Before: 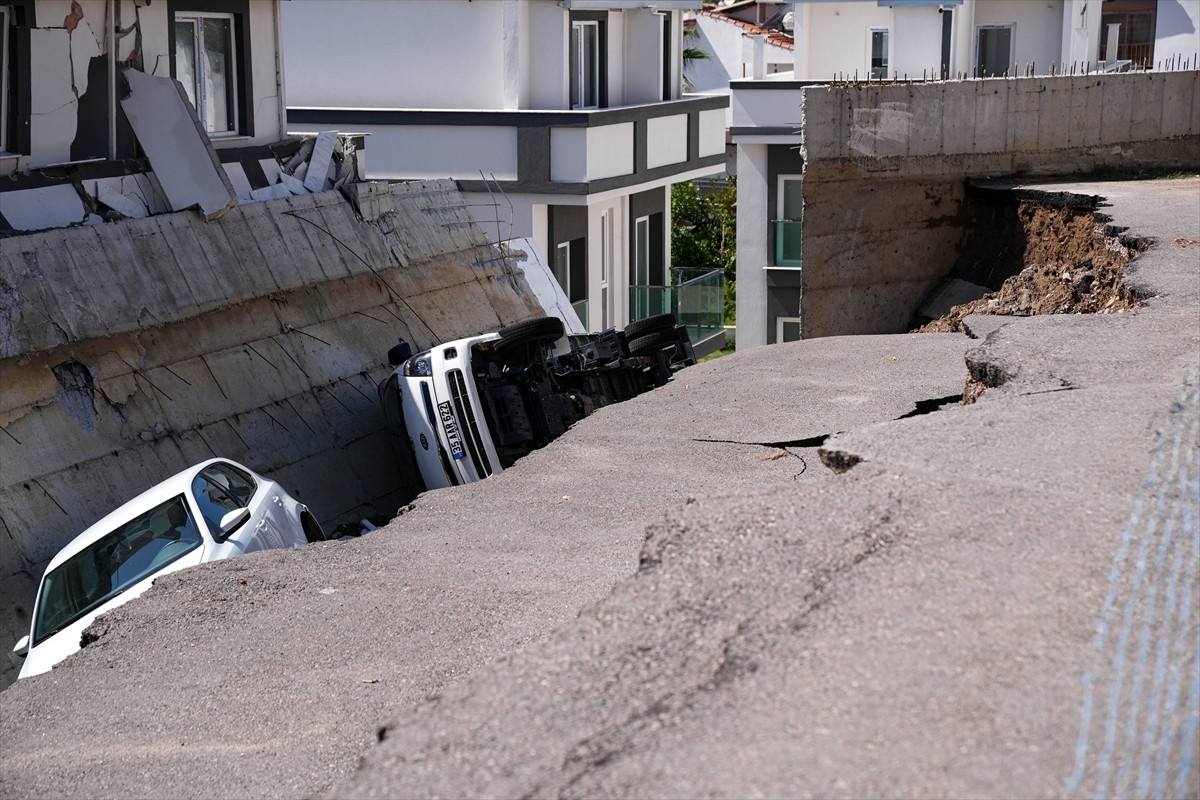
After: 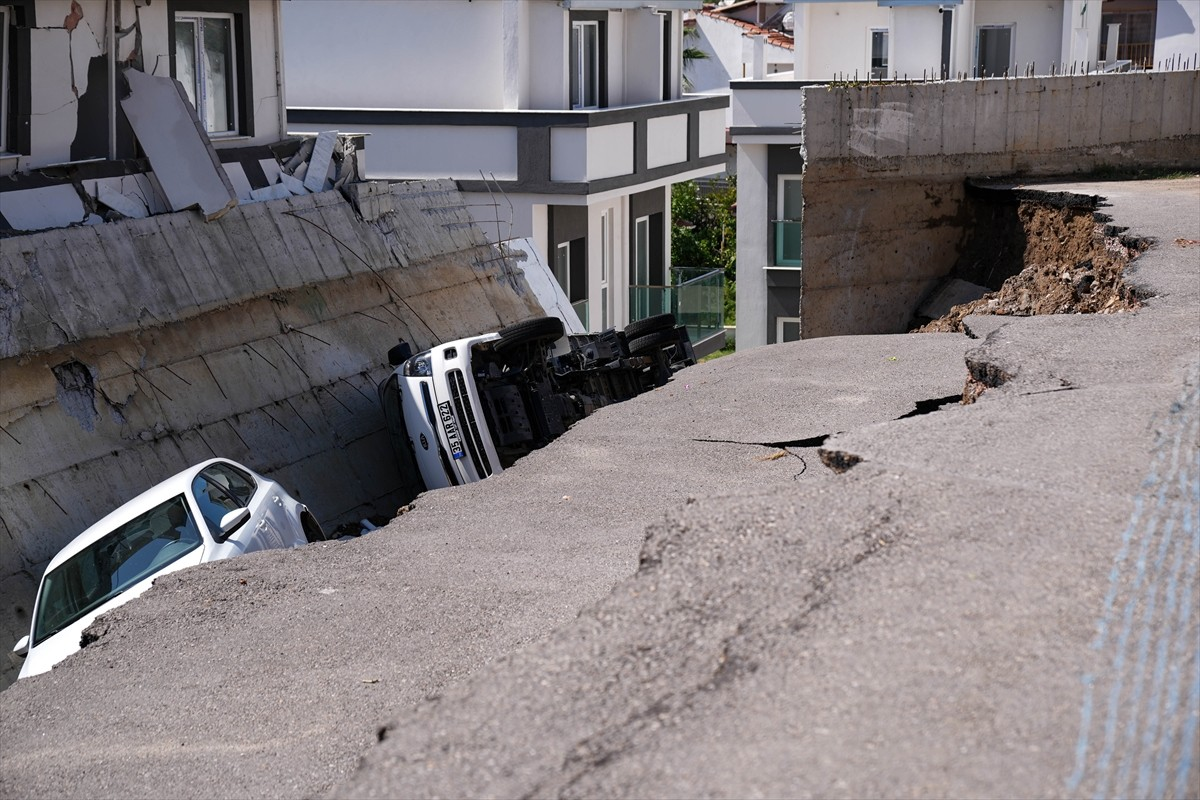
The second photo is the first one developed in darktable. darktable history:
shadows and highlights: shadows 25.72, highlights -26.51
